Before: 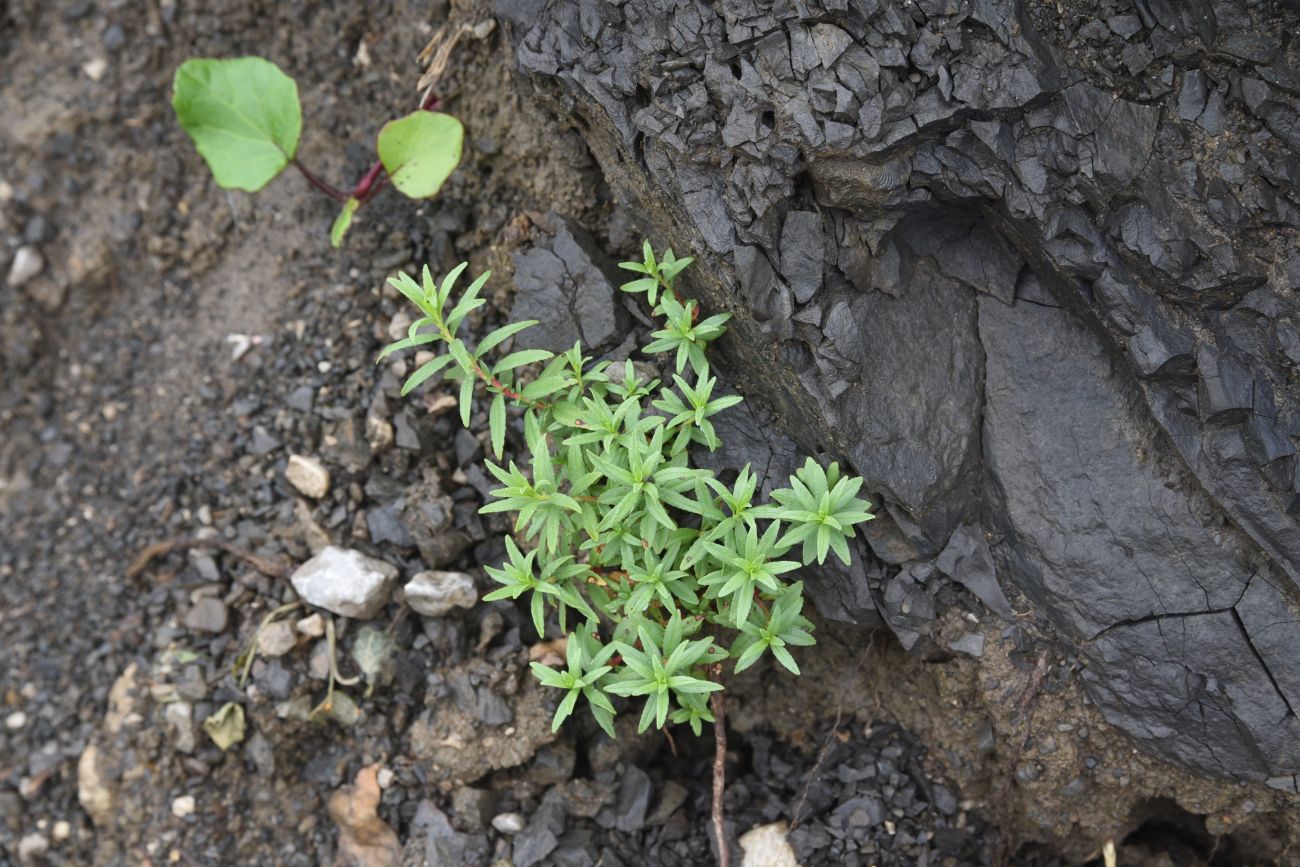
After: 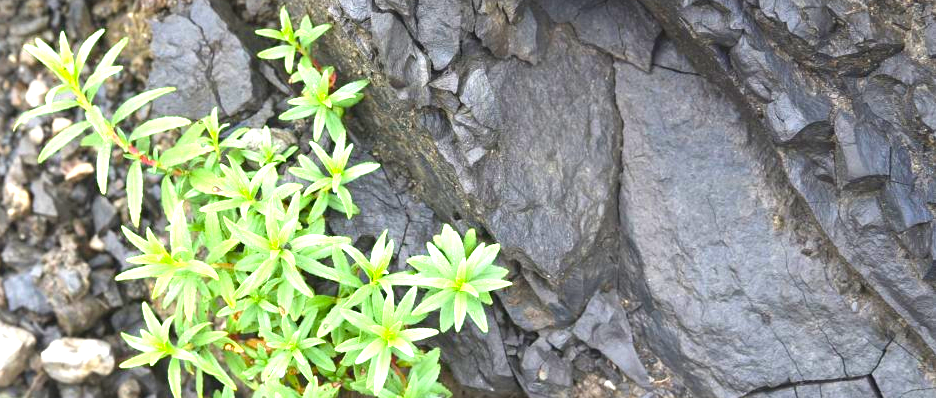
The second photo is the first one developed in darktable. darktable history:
crop and rotate: left 27.938%, top 27.046%, bottom 27.046%
color balance rgb: perceptual saturation grading › global saturation 20%, global vibrance 20%
exposure: black level correction 0, exposure 1.5 EV, compensate highlight preservation false
contrast equalizer: y [[0.5 ×6], [0.5 ×6], [0.5, 0.5, 0.501, 0.545, 0.707, 0.863], [0 ×6], [0 ×6]]
